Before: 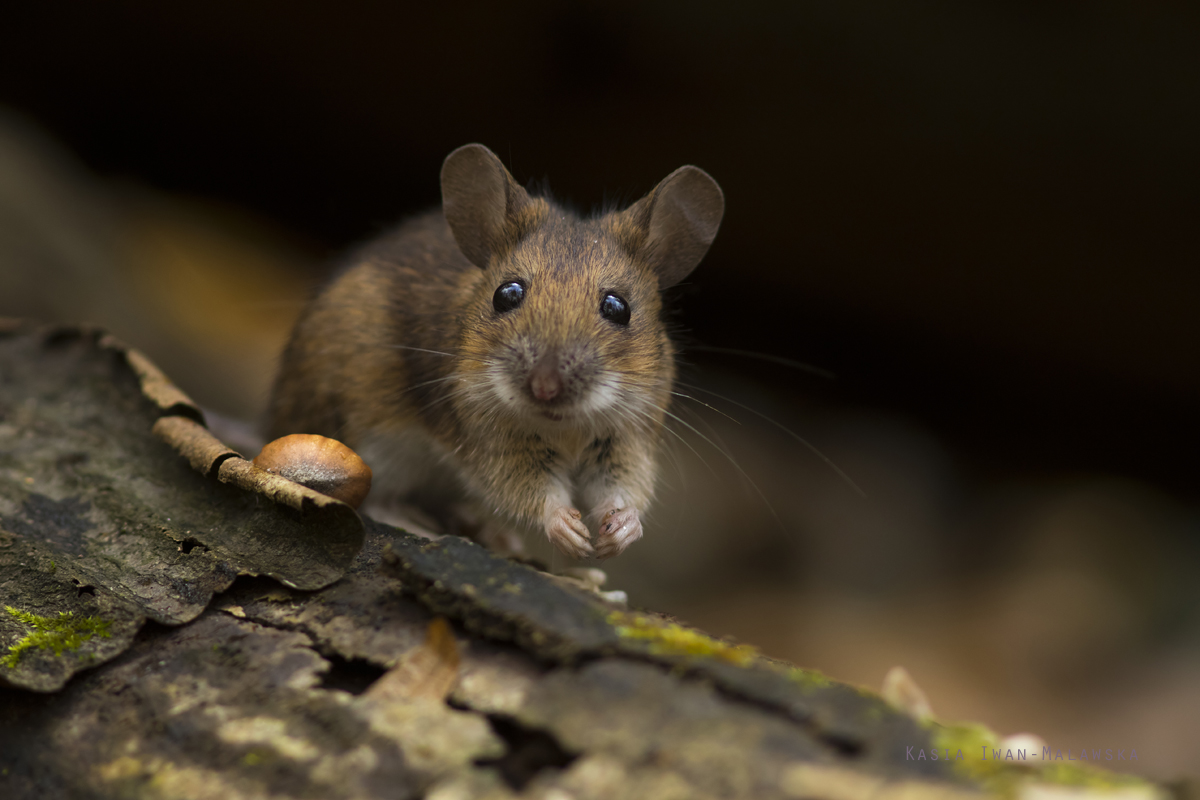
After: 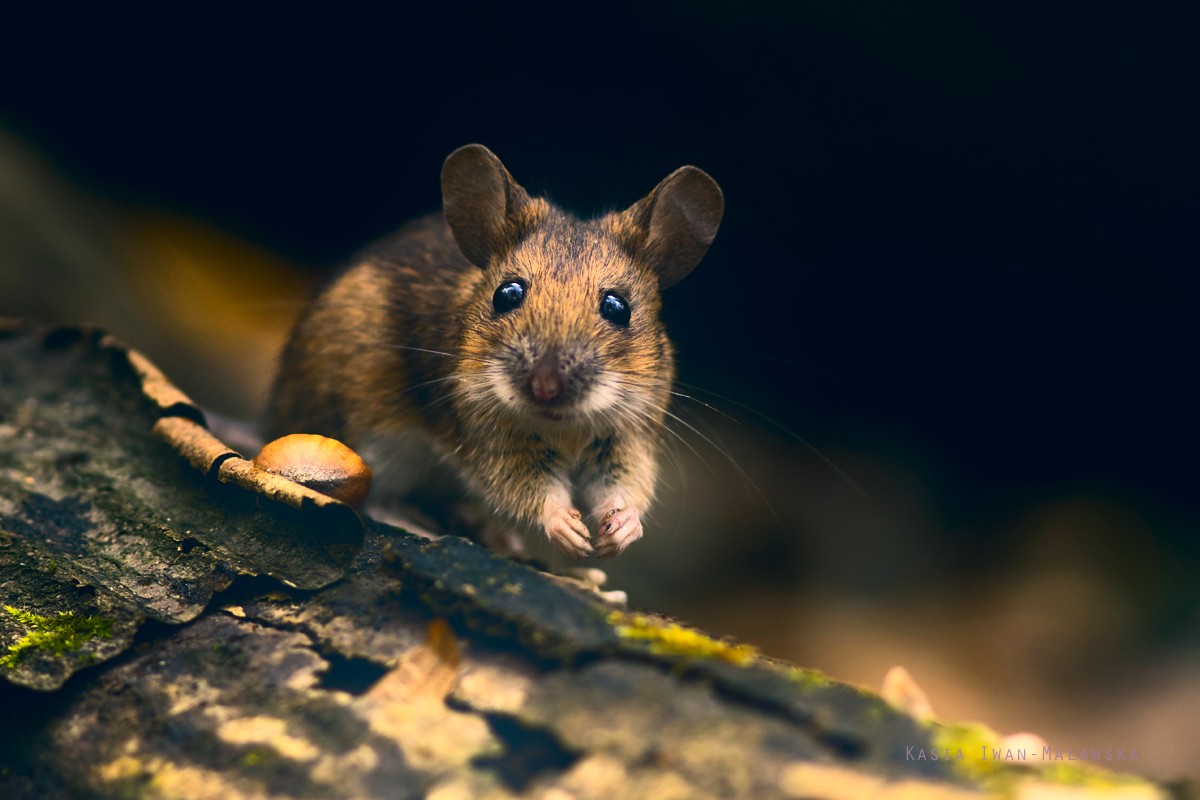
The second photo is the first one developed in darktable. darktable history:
bloom: on, module defaults
color correction: highlights a* 10.32, highlights b* 14.66, shadows a* -9.59, shadows b* -15.02
contrast brightness saturation: contrast 0.4, brightness 0.1, saturation 0.21
shadows and highlights: radius 125.46, shadows 30.51, highlights -30.51, low approximation 0.01, soften with gaussian
